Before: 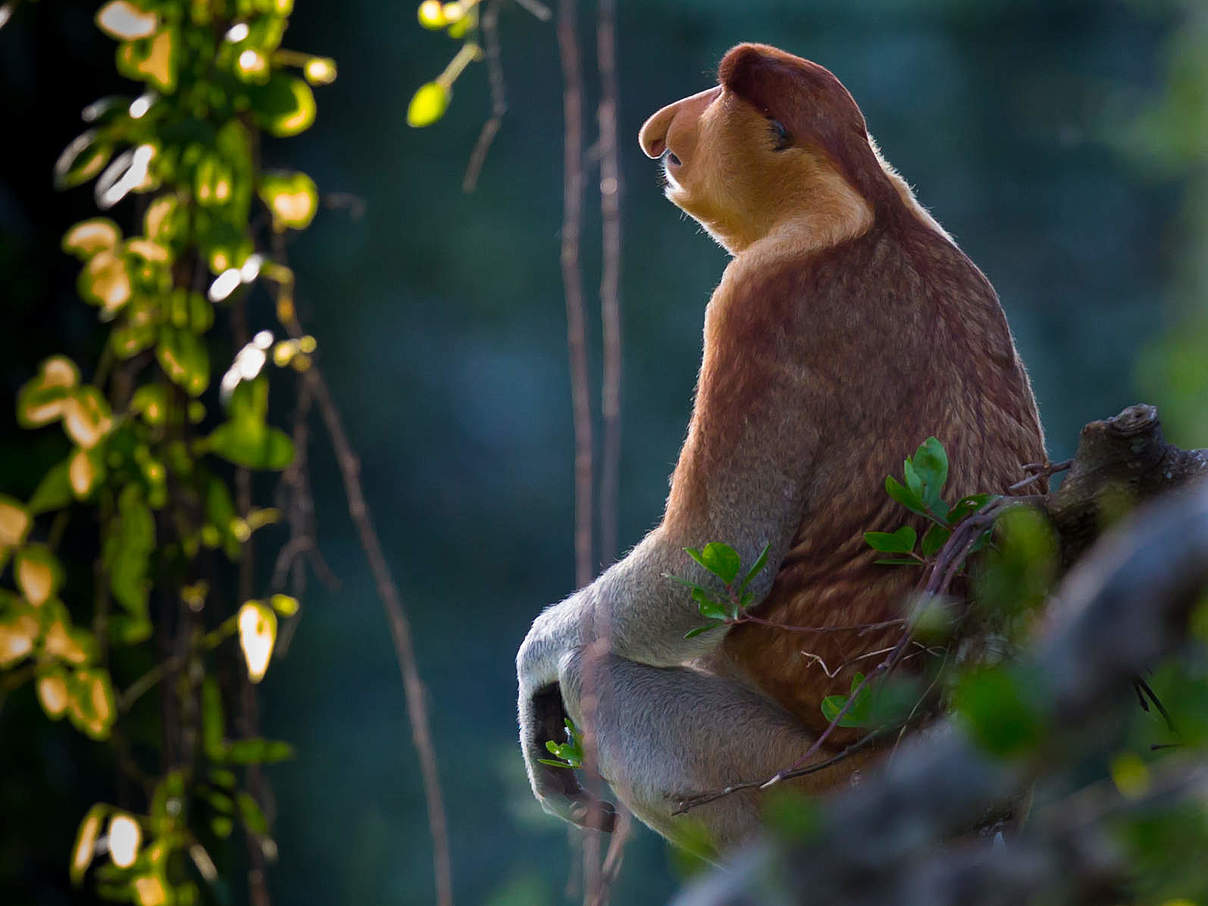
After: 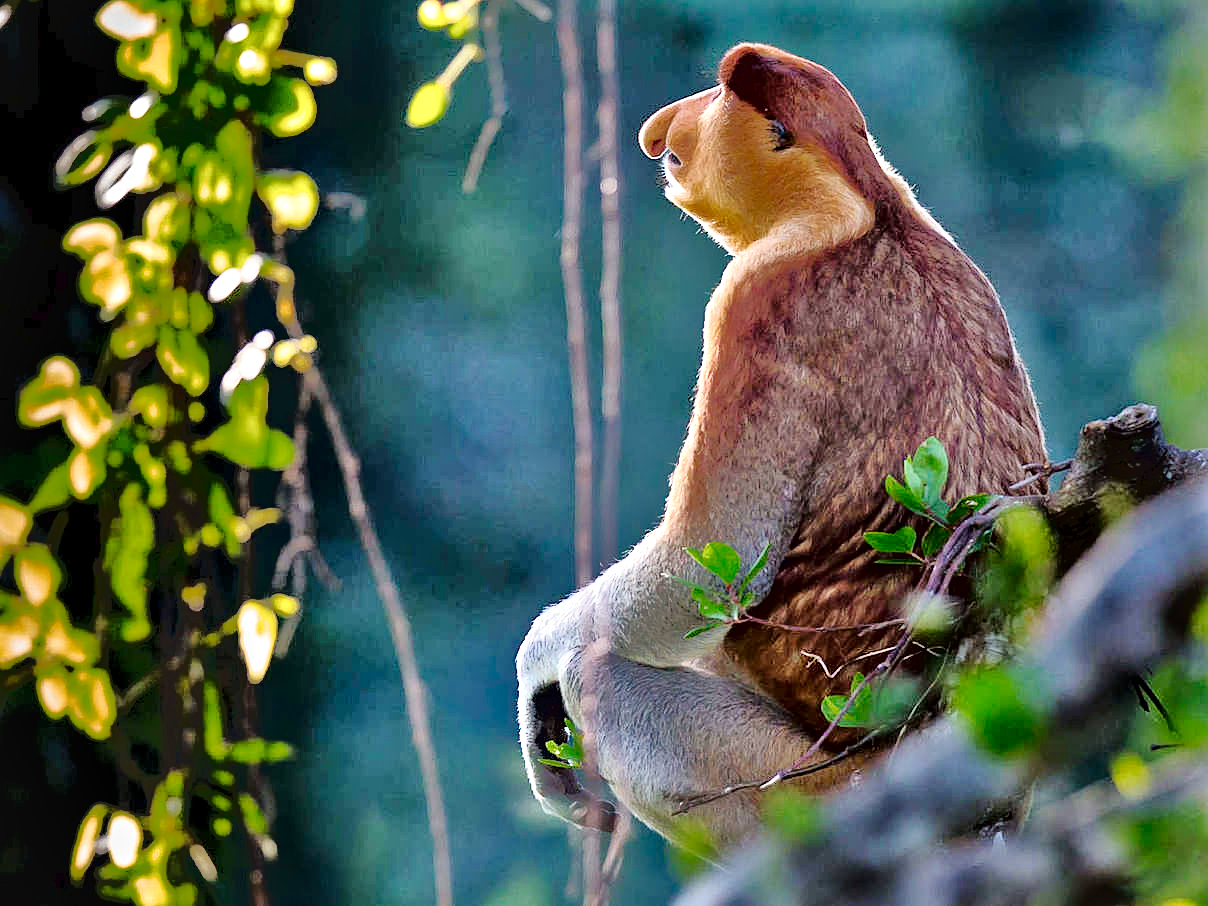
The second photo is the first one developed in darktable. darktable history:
tone curve: curves: ch0 [(0, 0) (0.003, 0.035) (0.011, 0.035) (0.025, 0.035) (0.044, 0.046) (0.069, 0.063) (0.1, 0.084) (0.136, 0.123) (0.177, 0.174) (0.224, 0.232) (0.277, 0.304) (0.335, 0.387) (0.399, 0.476) (0.468, 0.566) (0.543, 0.639) (0.623, 0.714) (0.709, 0.776) (0.801, 0.851) (0.898, 0.921) (1, 1)], preserve colors none
tone equalizer: -7 EV -0.643 EV, -6 EV 0.978 EV, -5 EV -0.431 EV, -4 EV 0.435 EV, -3 EV 0.438 EV, -2 EV 0.177 EV, -1 EV -0.149 EV, +0 EV -0.403 EV
exposure: exposure 0.645 EV, compensate highlight preservation false
local contrast: mode bilateral grid, contrast 25, coarseness 59, detail 151%, midtone range 0.2
sharpen: radius 1.314, amount 0.303, threshold 0.204
